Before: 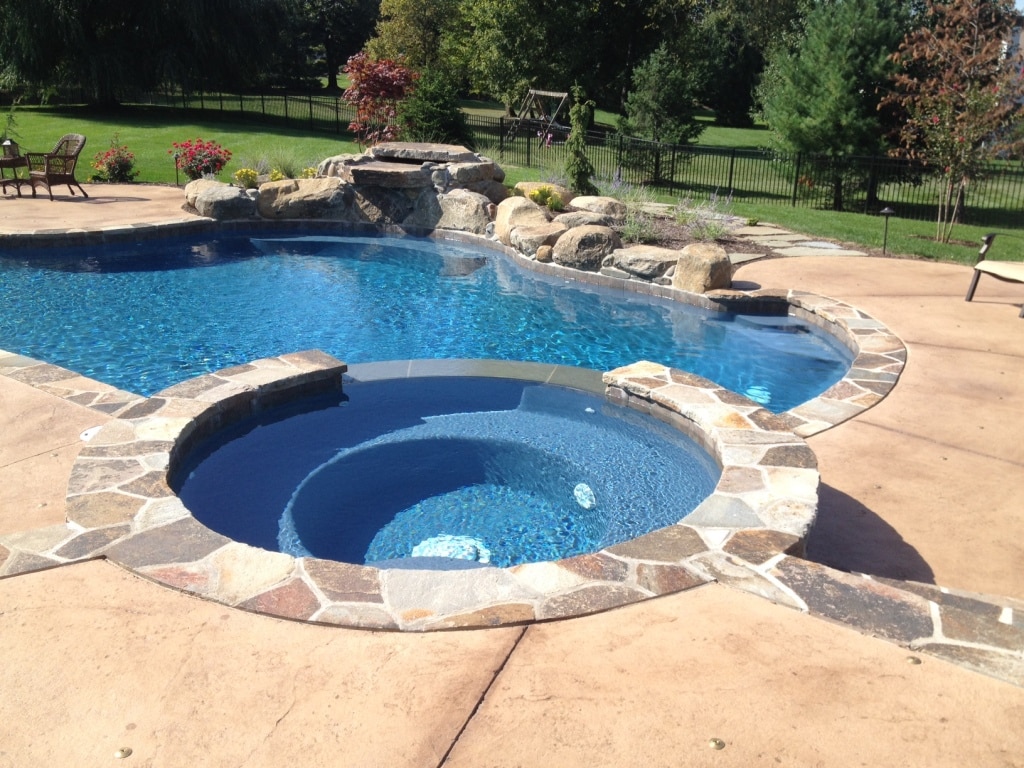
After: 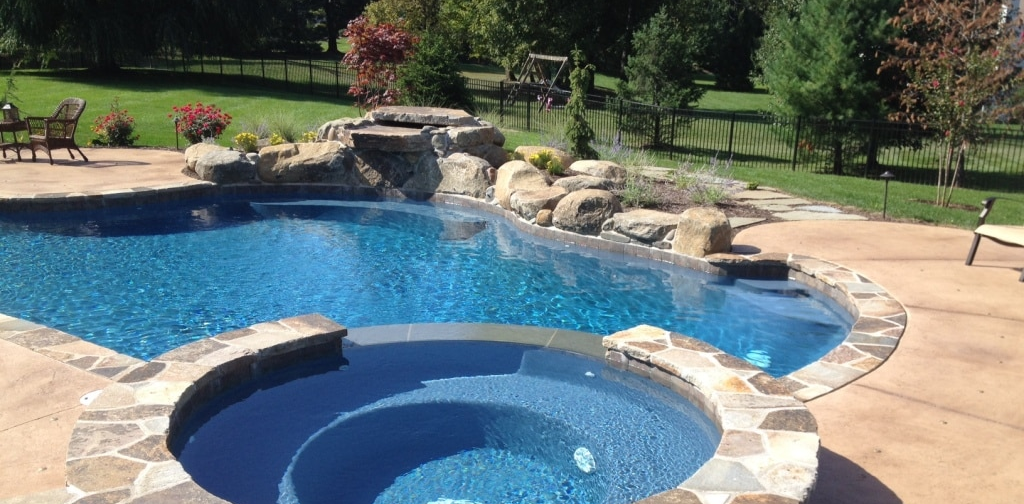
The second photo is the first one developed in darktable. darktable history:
crop and rotate: top 4.79%, bottom 29.475%
